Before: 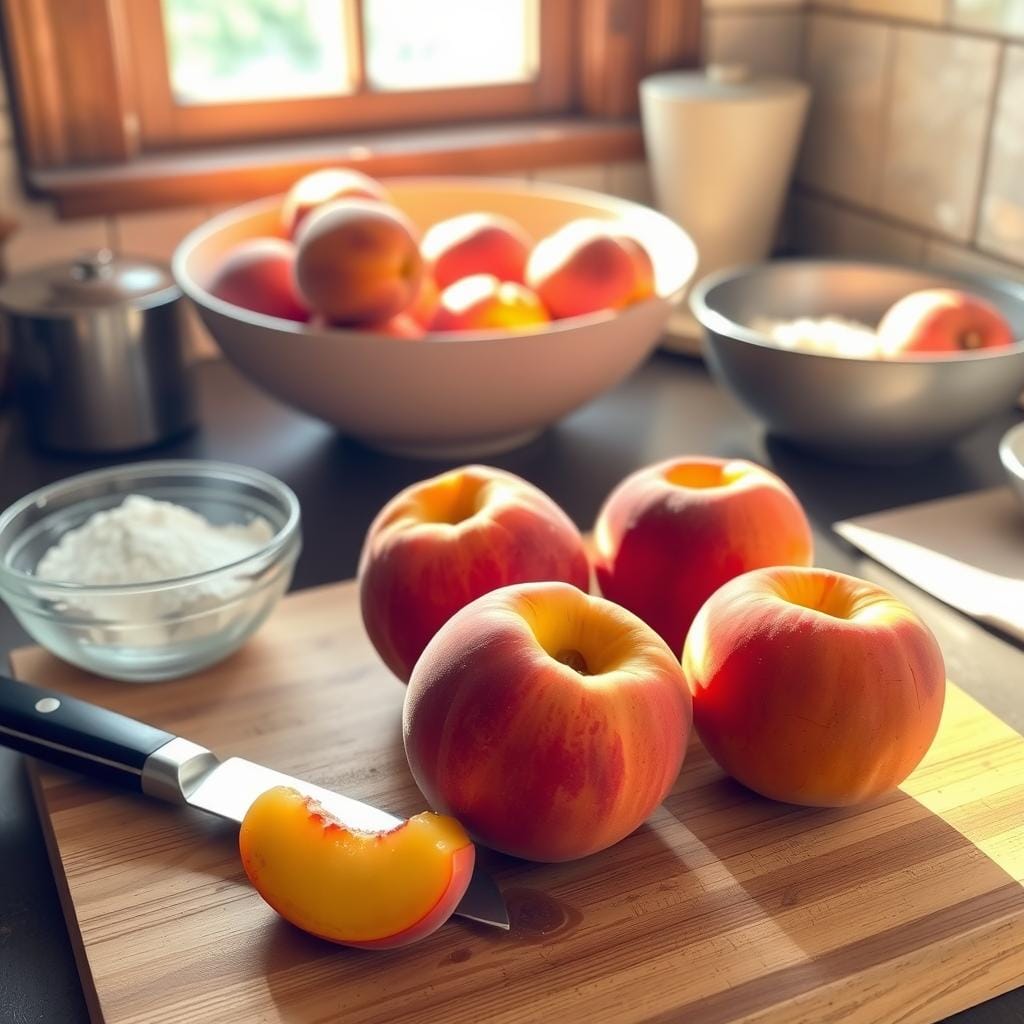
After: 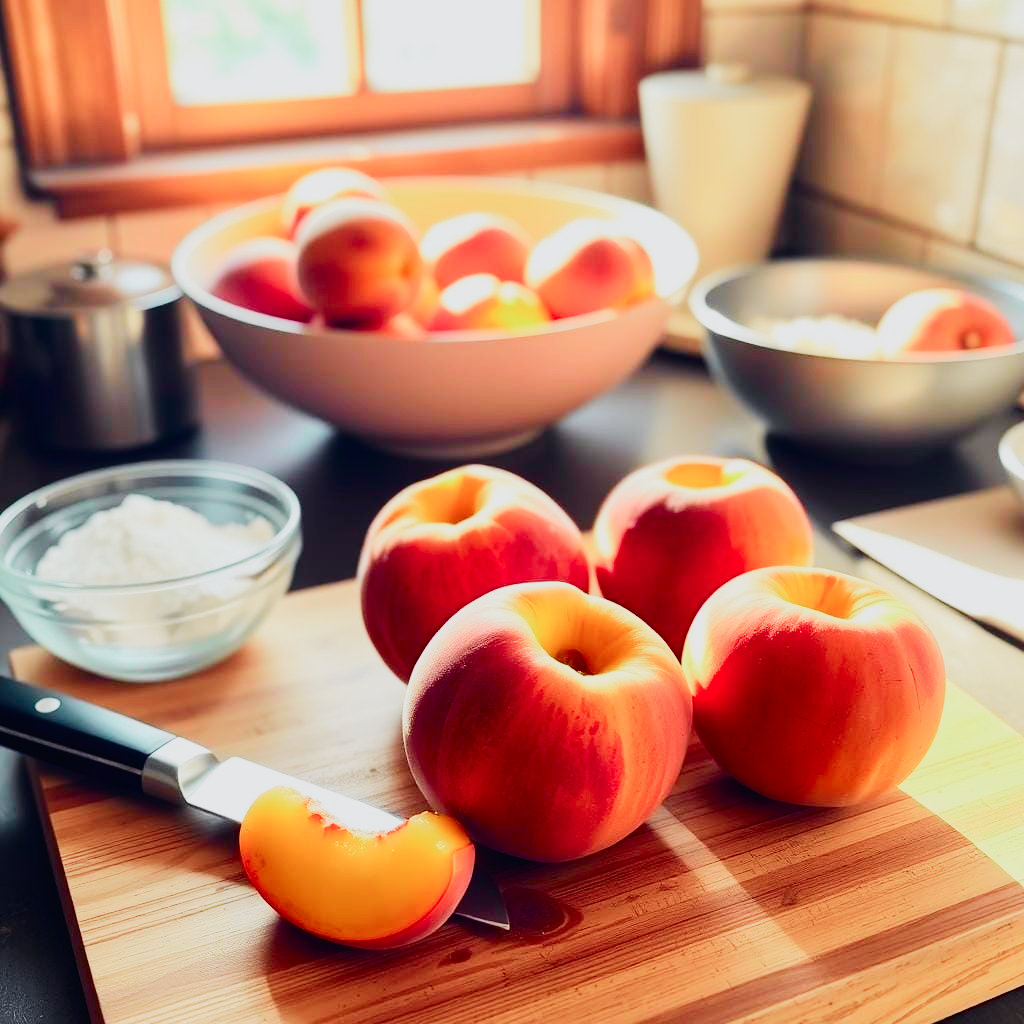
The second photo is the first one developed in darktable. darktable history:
sigmoid: contrast 1.6, skew -0.2, preserve hue 0%, red attenuation 0.1, red rotation 0.035, green attenuation 0.1, green rotation -0.017, blue attenuation 0.15, blue rotation -0.052, base primaries Rec2020
tone curve: curves: ch0 [(0, 0.012) (0.052, 0.04) (0.107, 0.086) (0.269, 0.266) (0.471, 0.503) (0.731, 0.771) (0.921, 0.909) (0.999, 0.951)]; ch1 [(0, 0) (0.339, 0.298) (0.402, 0.363) (0.444, 0.415) (0.485, 0.469) (0.494, 0.493) (0.504, 0.501) (0.525, 0.534) (0.555, 0.593) (0.594, 0.648) (1, 1)]; ch2 [(0, 0) (0.48, 0.48) (0.504, 0.5) (0.535, 0.557) (0.581, 0.623) (0.649, 0.683) (0.824, 0.815) (1, 1)], color space Lab, independent channels, preserve colors none
rotate and perspective: automatic cropping original format, crop left 0, crop top 0
exposure: exposure 0.564 EV, compensate highlight preservation false
